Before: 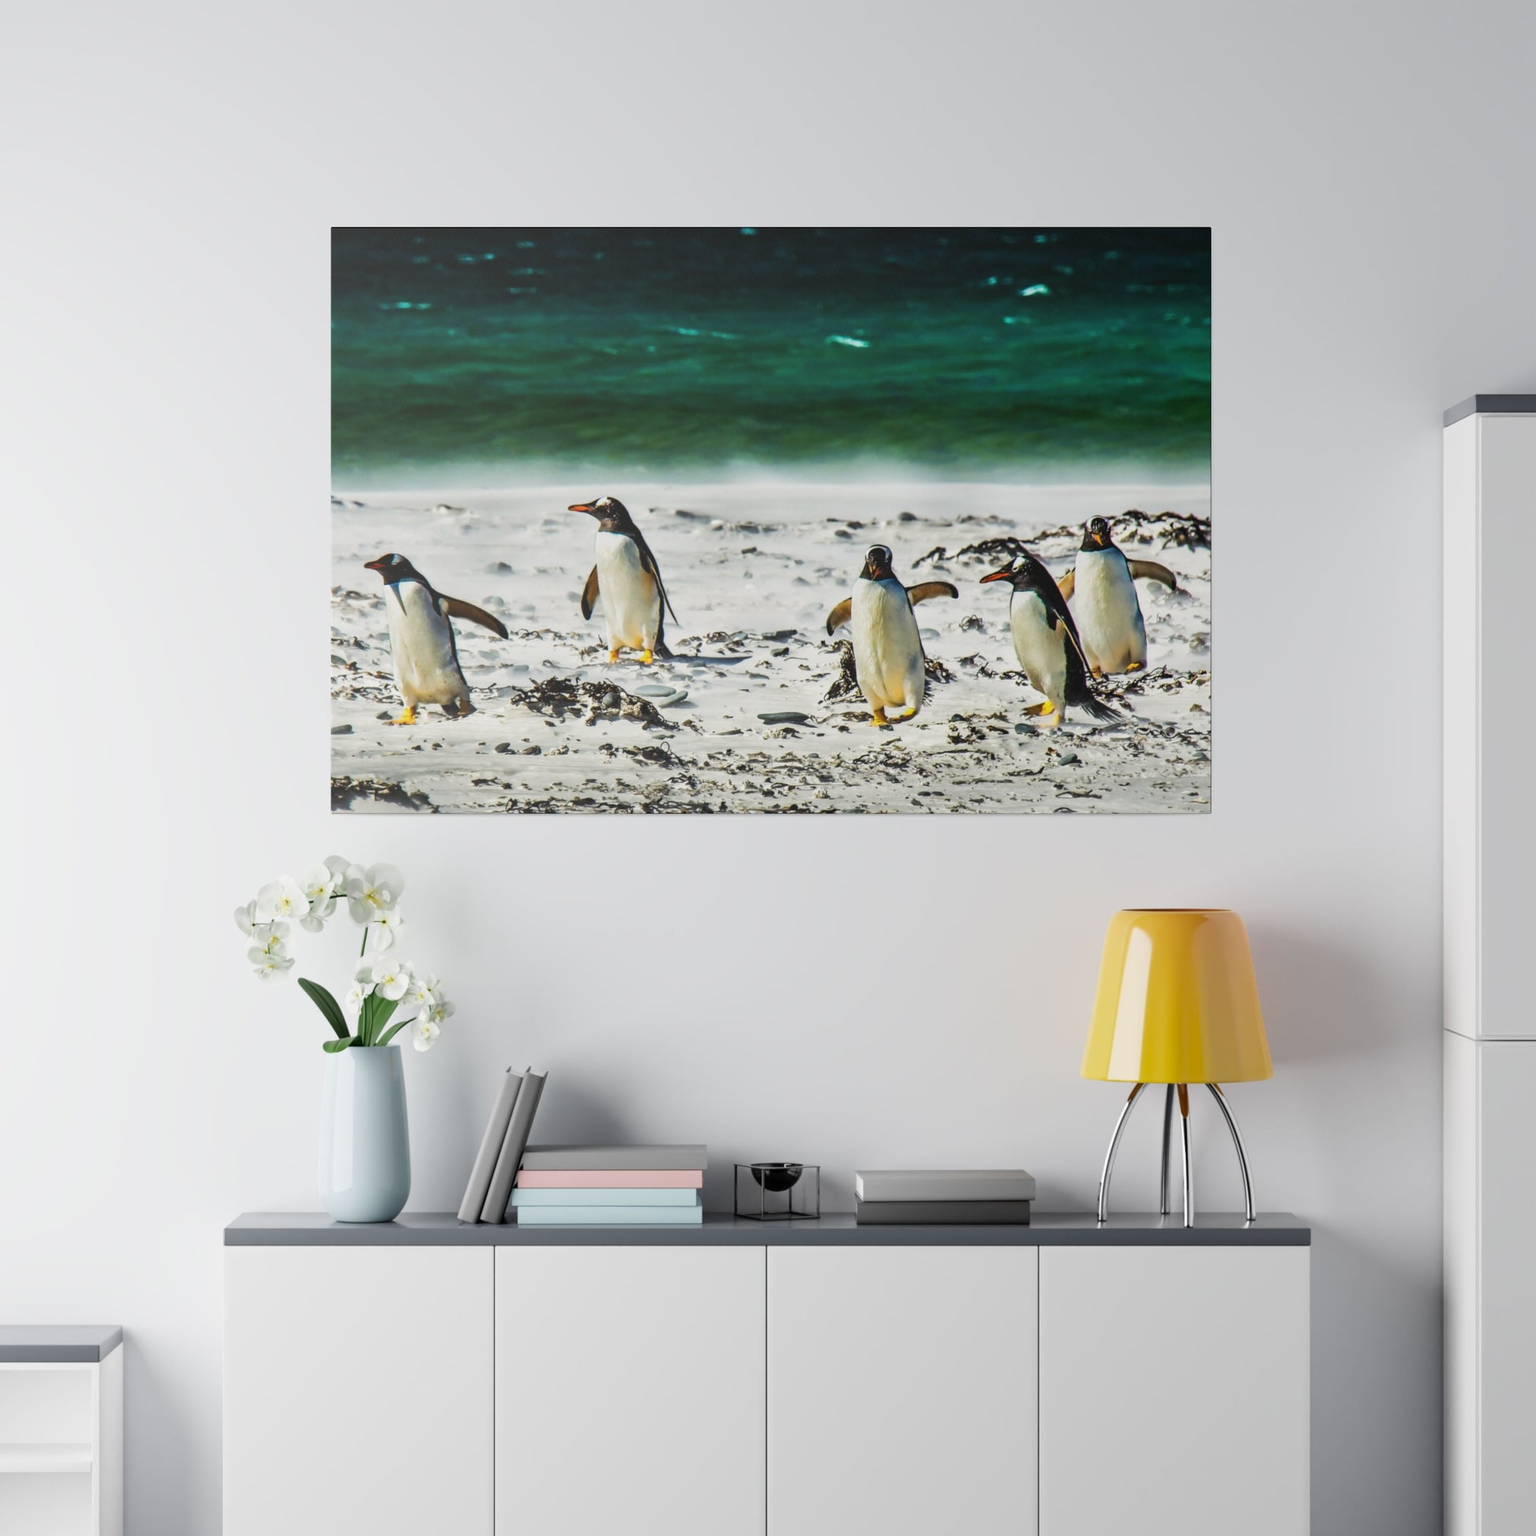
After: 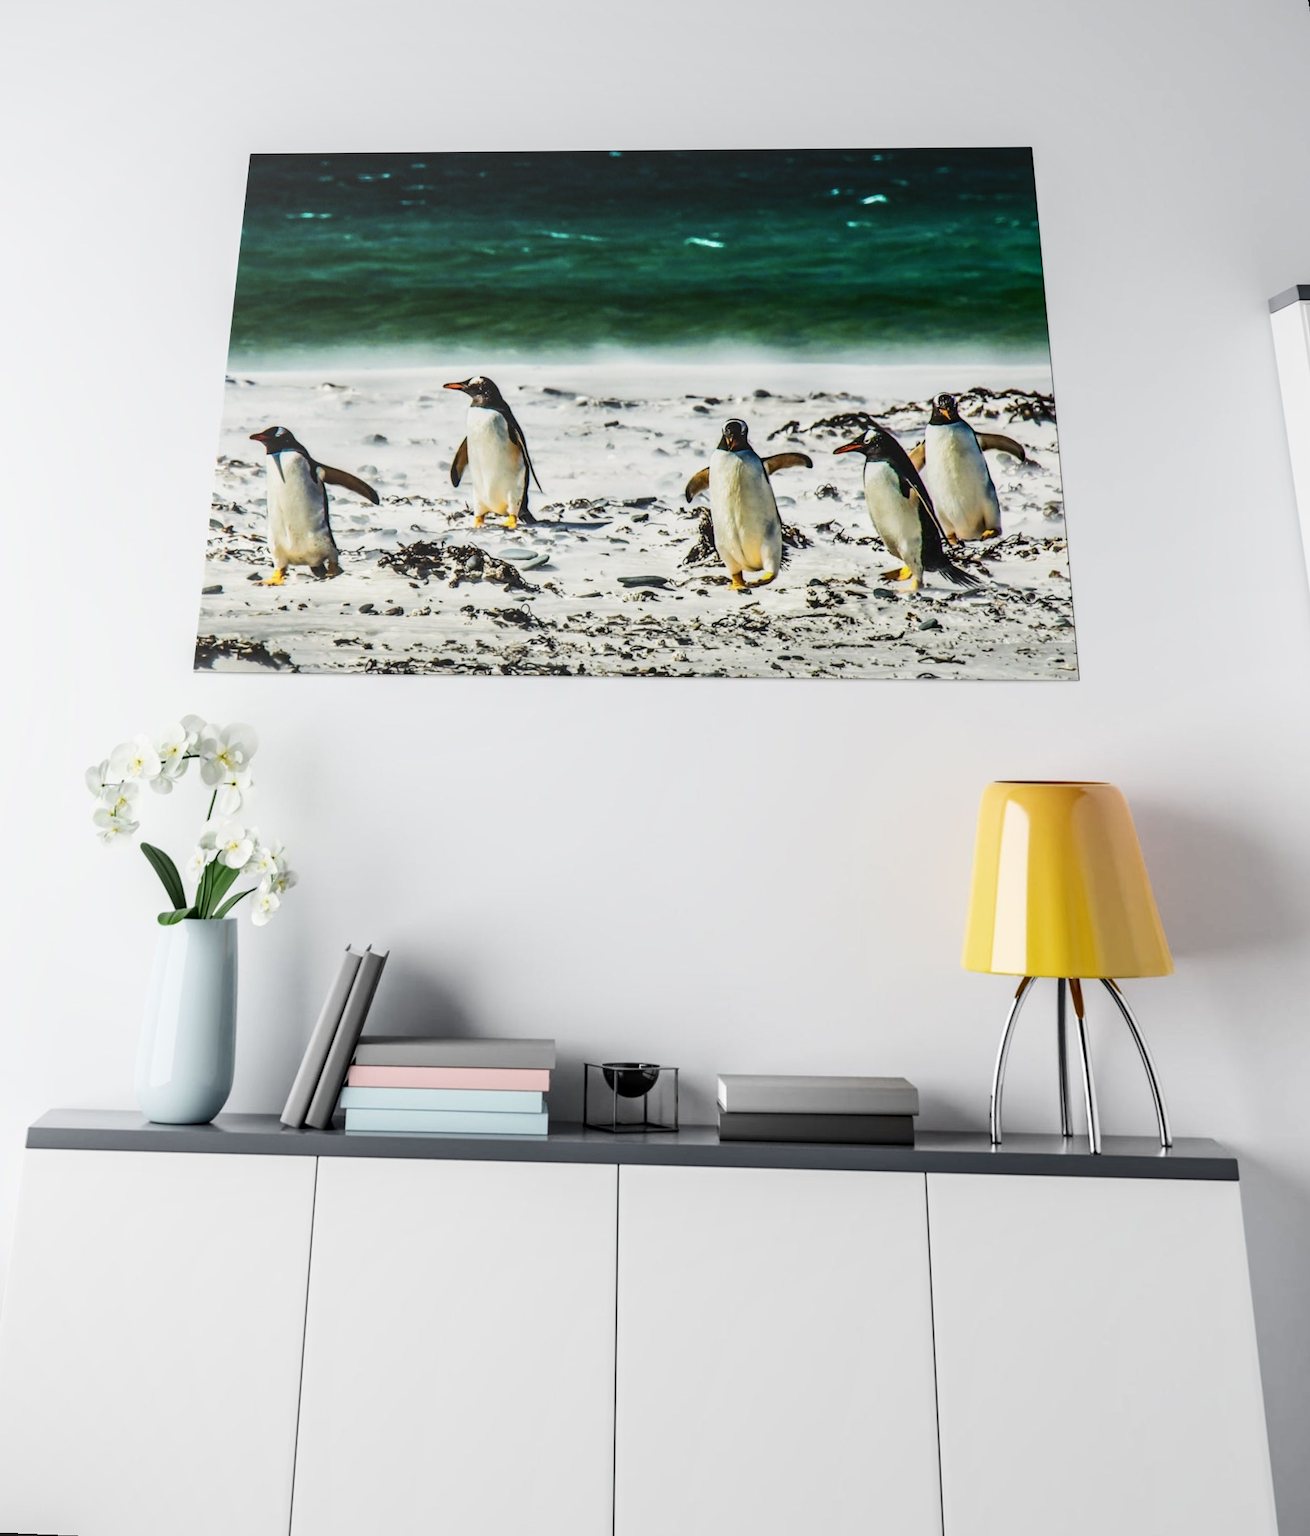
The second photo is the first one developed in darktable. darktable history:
contrast brightness saturation: contrast 0.22
rotate and perspective: rotation 0.72°, lens shift (vertical) -0.352, lens shift (horizontal) -0.051, crop left 0.152, crop right 0.859, crop top 0.019, crop bottom 0.964
local contrast: on, module defaults
